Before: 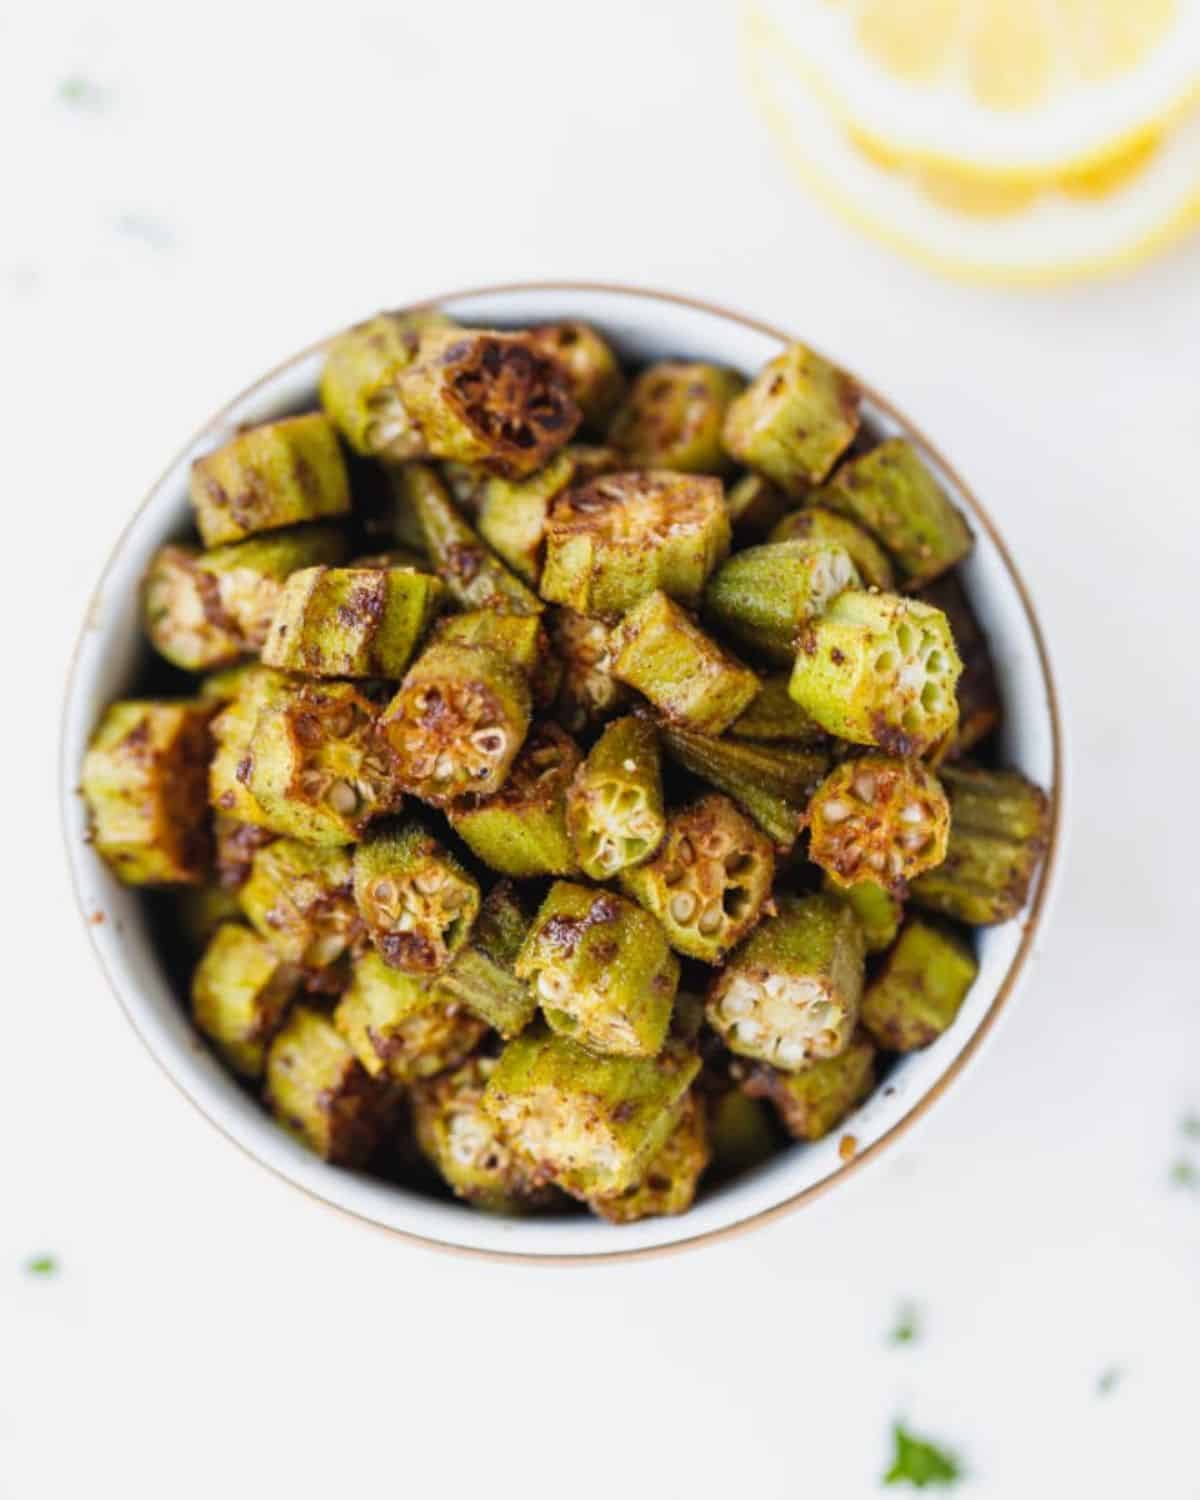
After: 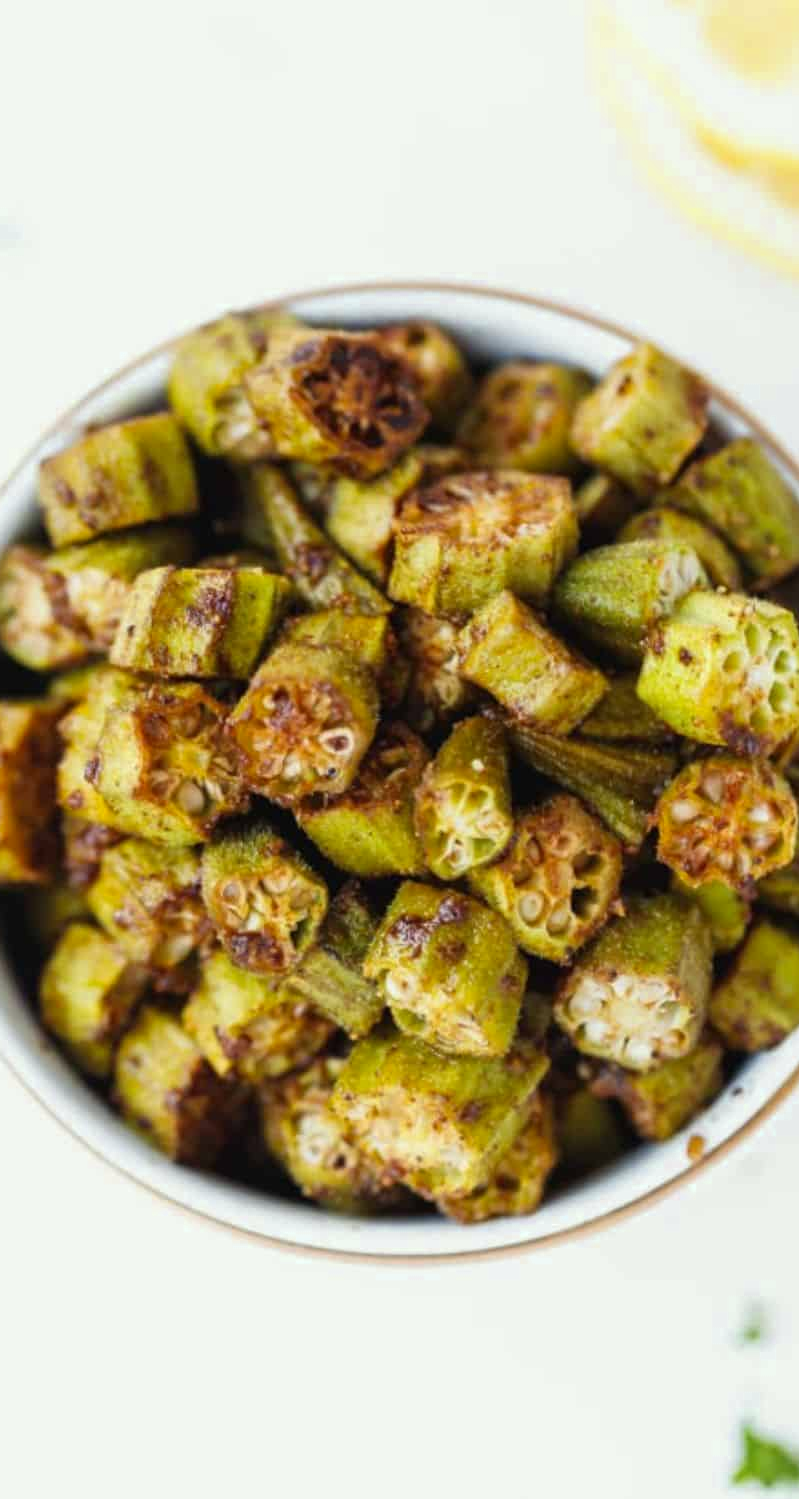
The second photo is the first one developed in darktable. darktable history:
crop and rotate: left 12.673%, right 20.66%
color correction: highlights a* -2.68, highlights b* 2.57
color zones: curves: ch0 [(0.25, 0.5) (0.463, 0.627) (0.484, 0.637) (0.75, 0.5)]
